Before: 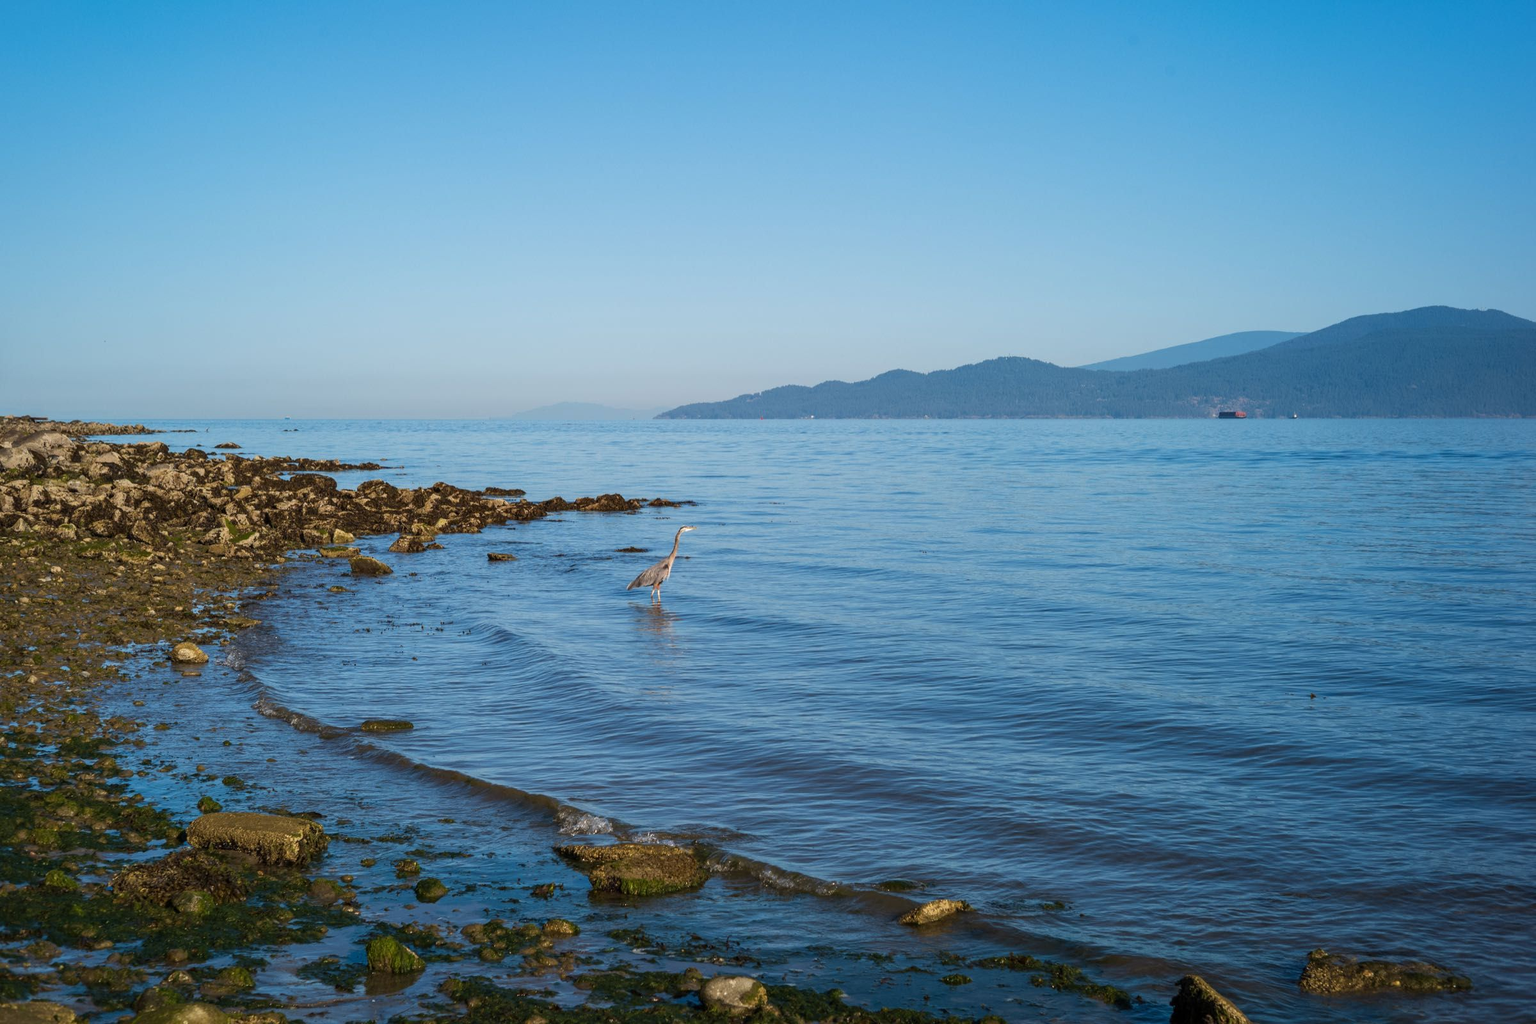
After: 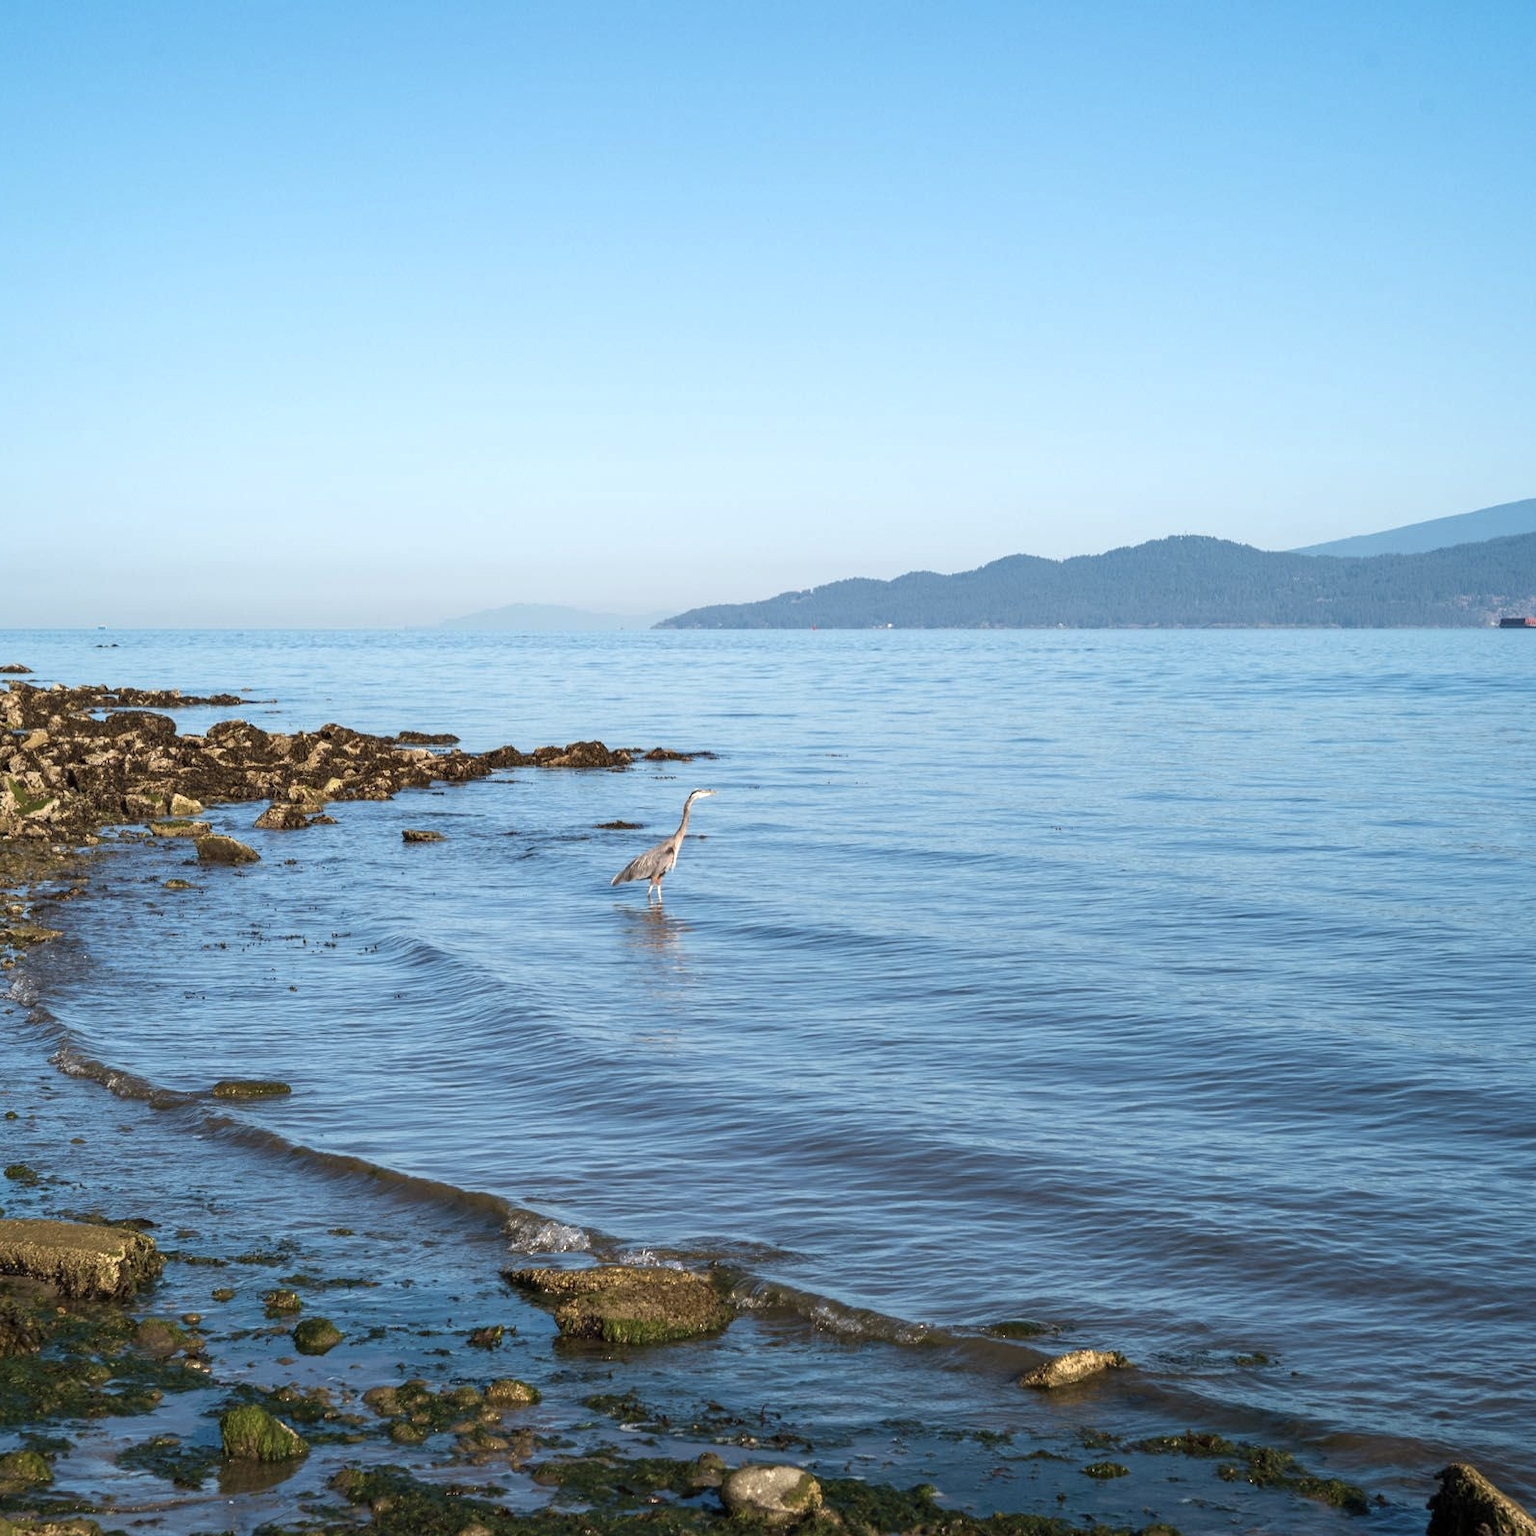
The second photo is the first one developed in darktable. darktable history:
crop and rotate: left 14.292%, right 19.041%
color correction: saturation 0.85
exposure: exposure 0.6 EV, compensate highlight preservation false
contrast brightness saturation: saturation -0.1
